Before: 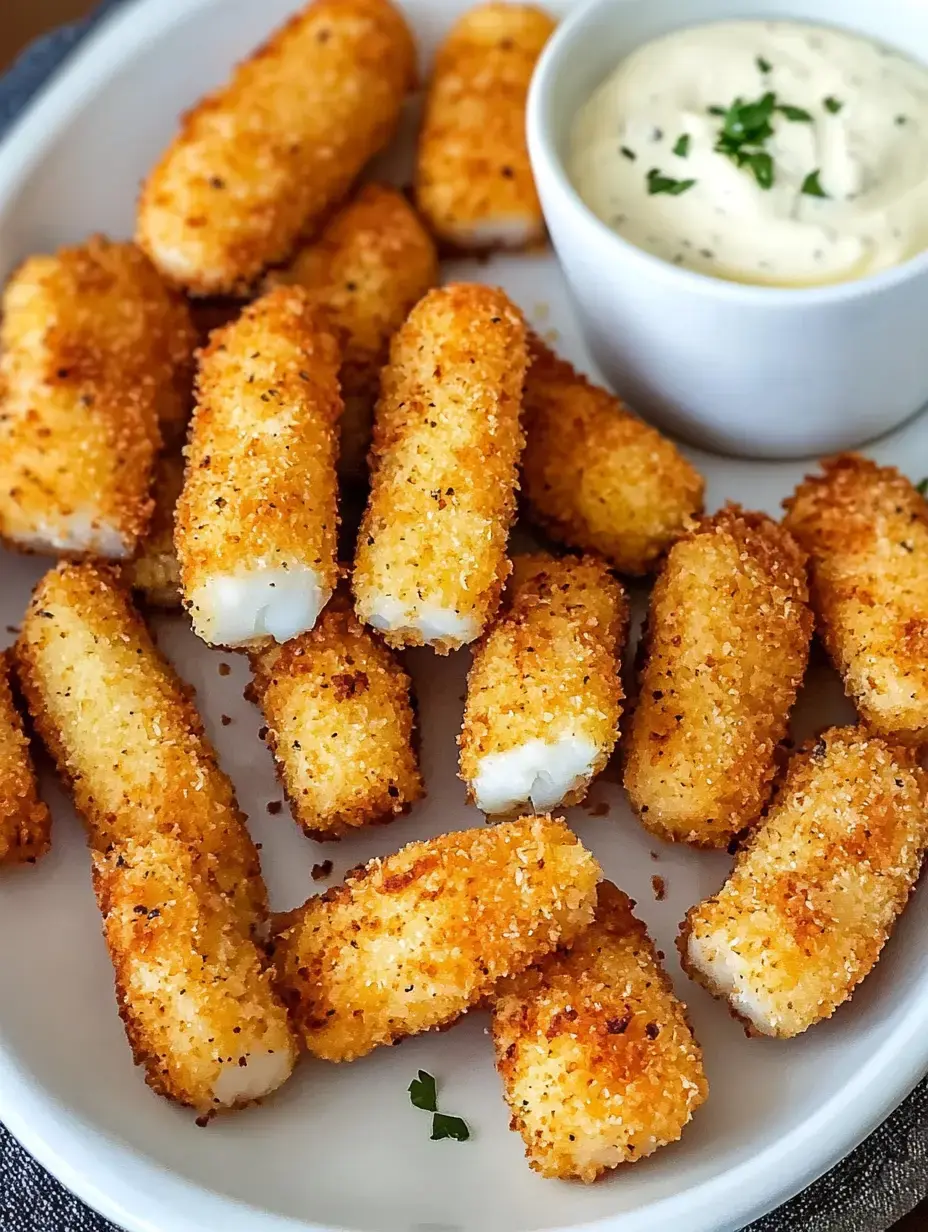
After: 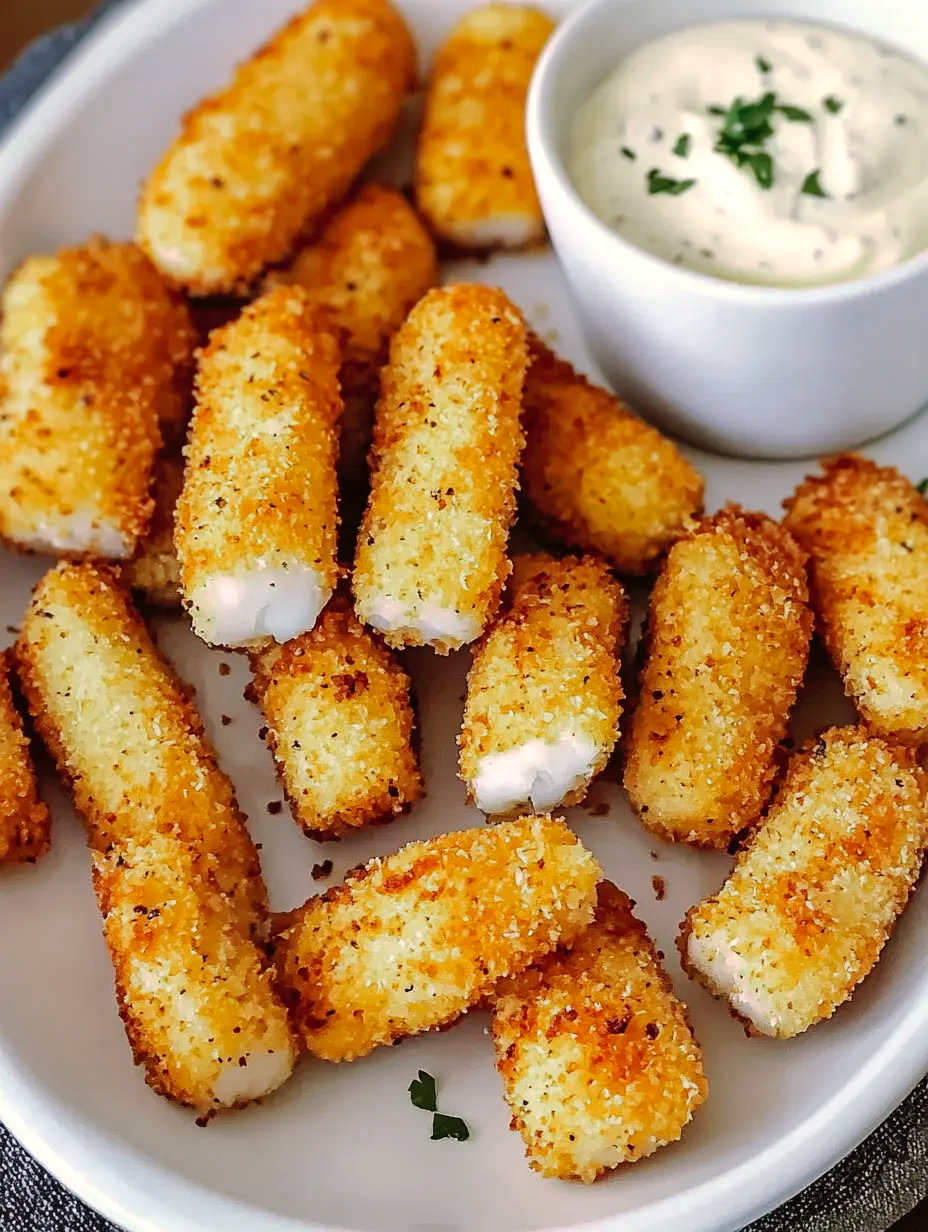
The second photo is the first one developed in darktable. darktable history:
tone curve: curves: ch0 [(0, 0) (0.003, 0.006) (0.011, 0.014) (0.025, 0.024) (0.044, 0.035) (0.069, 0.046) (0.1, 0.074) (0.136, 0.115) (0.177, 0.161) (0.224, 0.226) (0.277, 0.293) (0.335, 0.364) (0.399, 0.441) (0.468, 0.52) (0.543, 0.58) (0.623, 0.657) (0.709, 0.72) (0.801, 0.794) (0.898, 0.883) (1, 1)], preserve colors none
color look up table: target L [88.71, 92.61, 89.45, 76.73, 65.24, 52.49, 55.07, 53.8, 40.32, 34.14, 39.13, 9.7, 201.6, 96.79, 82.07, 81.14, 74.78, 65.11, 63.44, 63.09, 59.11, 53.4, 51.86, 54.9, 42.25, 30.8, 30.12, 22.93, 86.24, 73.57, 67.33, 70.59, 62.69, 57.63, 51.1, 62.32, 38.38, 32.79, 34.42, 32.2, 13.03, 5.546, 97.61, 95.42, 76.9, 64.68, 50.47, 44.27, 27.05], target a [-21.8, -6.916, -26.51, -42.1, -1.917, -45.25, -24.45, -36.5, -17.27, -26.86, -8.341, -11.94, 0, 13.34, -3.03, 10.01, 35.33, 37.64, 3.259, 21.87, 74.4, 77.17, 36.79, 74.93, 28.7, 6.811, 46.19, 11.92, 24.58, 51.69, 31.27, 56.65, 32.94, 74.13, 3.434, 51.25, 50.68, 35.94, 28.27, 25.5, 25, 14.47, -25.47, -45.99, -28.88, -4.093, -3.296, -25.15, -0.061], target b [28.09, 33.01, 48.9, 17.46, 16.65, 37.13, 38.27, 18.24, 16.06, 25.83, 32.24, 6.201, -0.001, 4.076, 71.86, 47.83, 10.16, 70.13, 54.12, 12.67, 31.46, 59.5, 30.88, 16.48, 44.32, 6.925, 35.98, 27.51, -12.4, -18.92, -39.68, -37.27, -6.688, -13.46, -4.6, -50.57, -49.67, 0.307, -26.71, -56.28, -36, -17.23, 4.766, -9.25, -28.99, -13.17, -39.85, -2.118, -24.98], num patches 49
